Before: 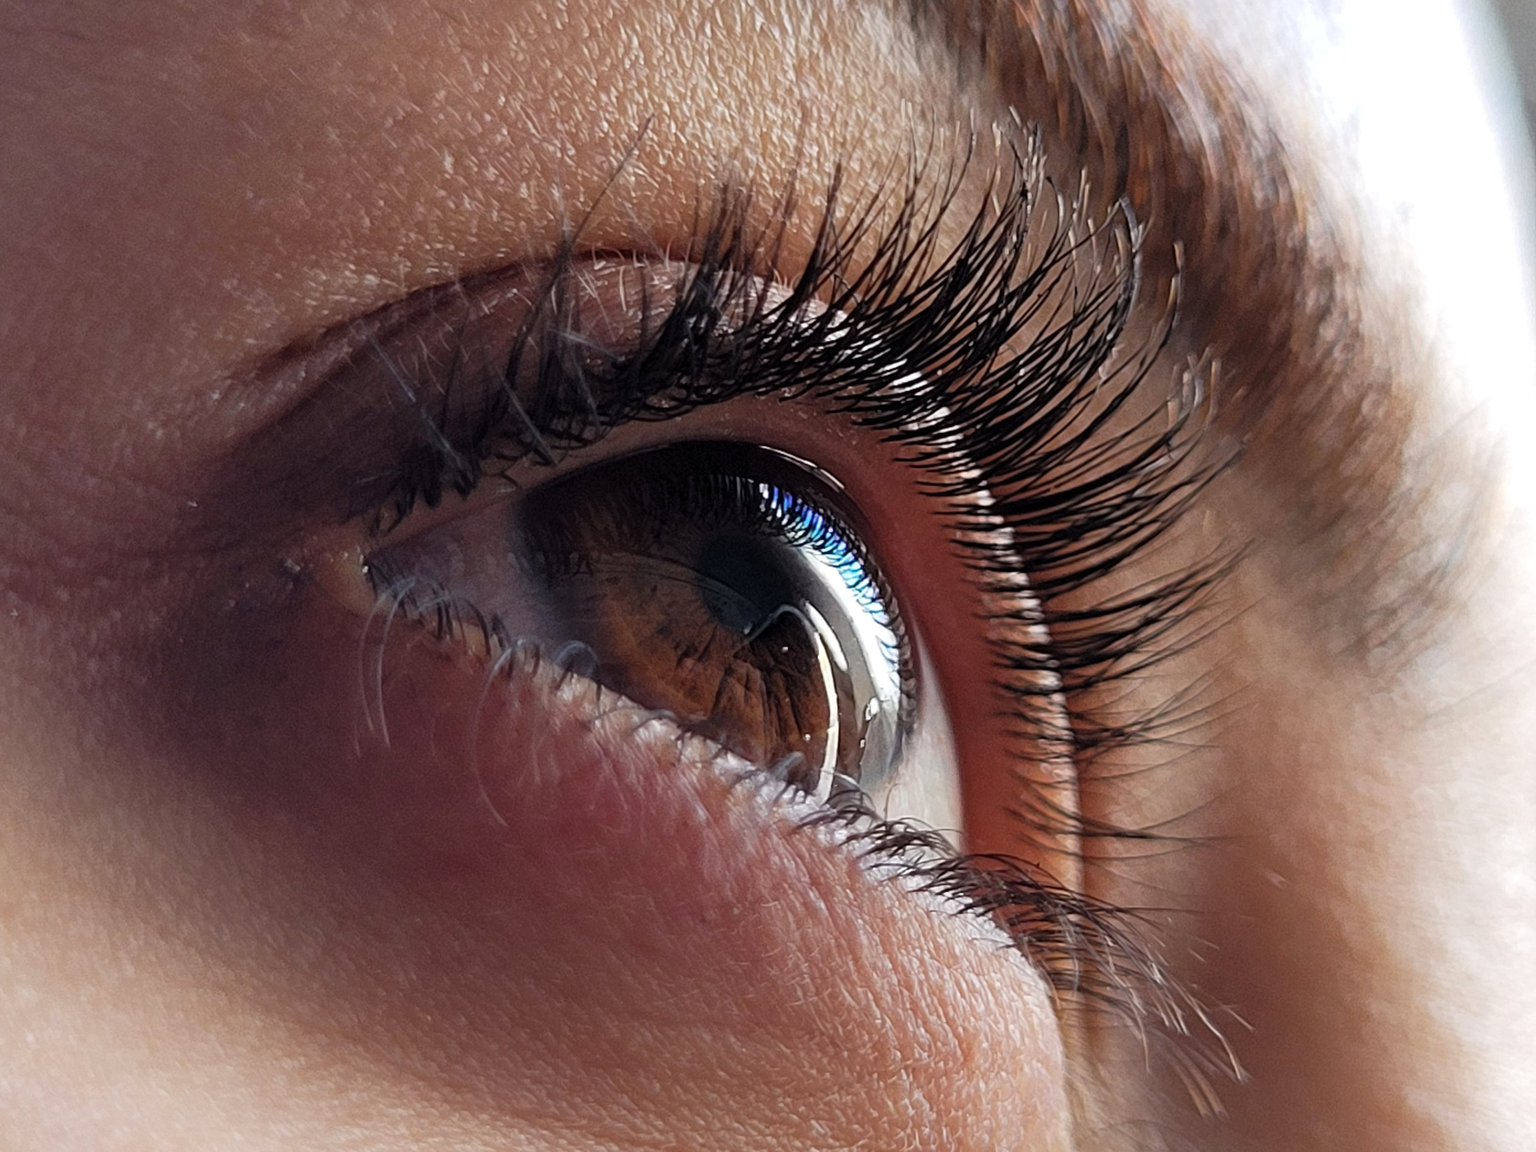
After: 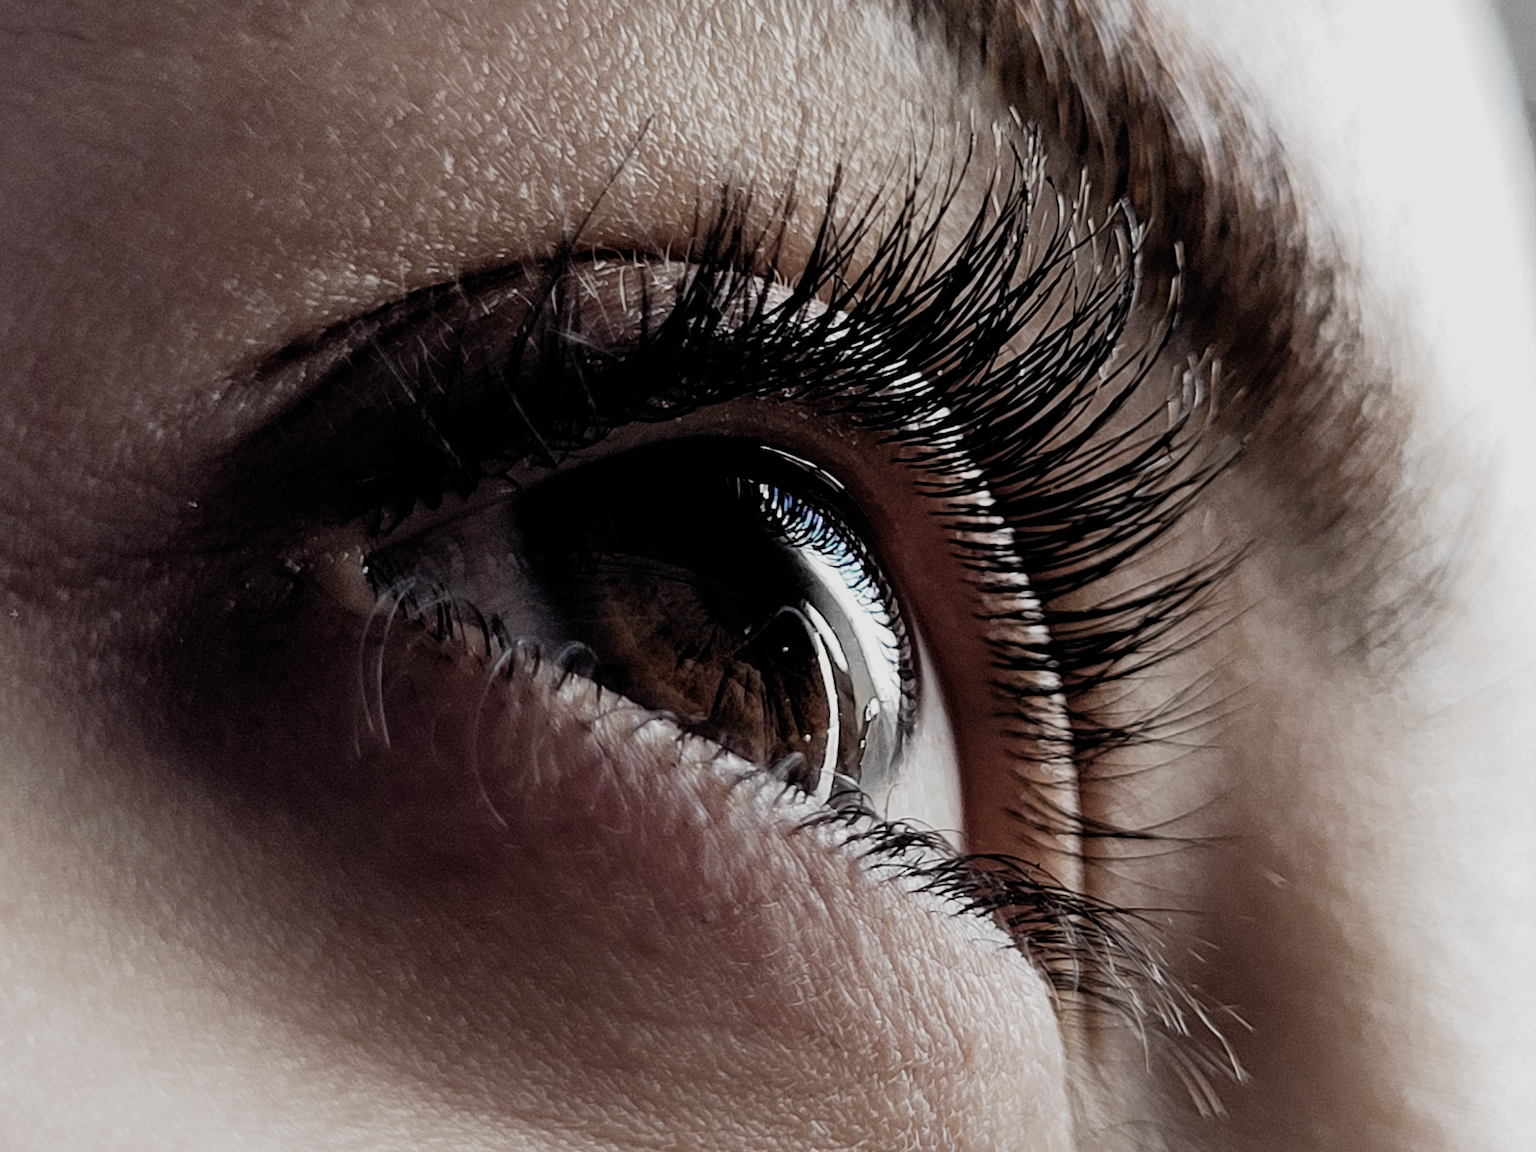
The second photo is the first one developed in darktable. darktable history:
filmic rgb: black relative exposure -5.01 EV, white relative exposure 3.99 EV, hardness 2.89, contrast 1.299, highlights saturation mix -29.65%, preserve chrominance no, color science v5 (2021)
